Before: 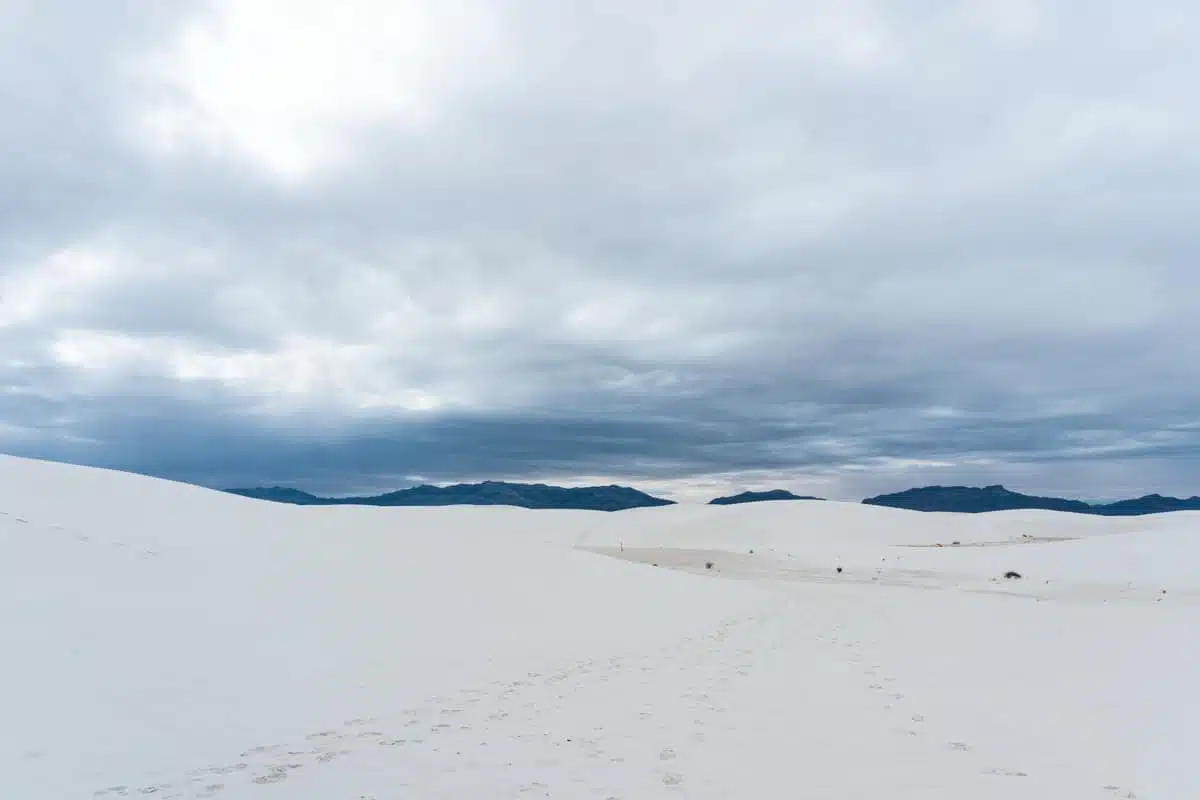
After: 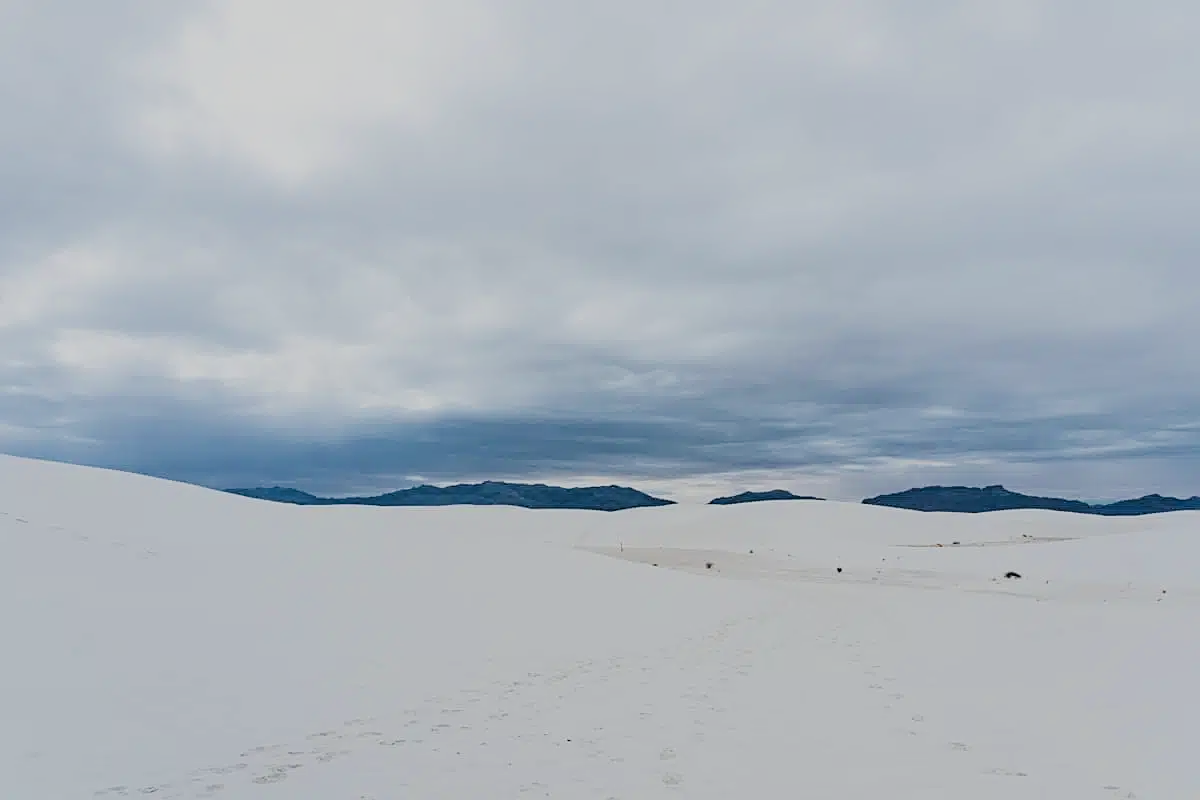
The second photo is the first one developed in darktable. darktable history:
filmic rgb: black relative exposure -7.09 EV, white relative exposure 5.38 EV, hardness 3.02, iterations of high-quality reconstruction 0
sharpen: on, module defaults
